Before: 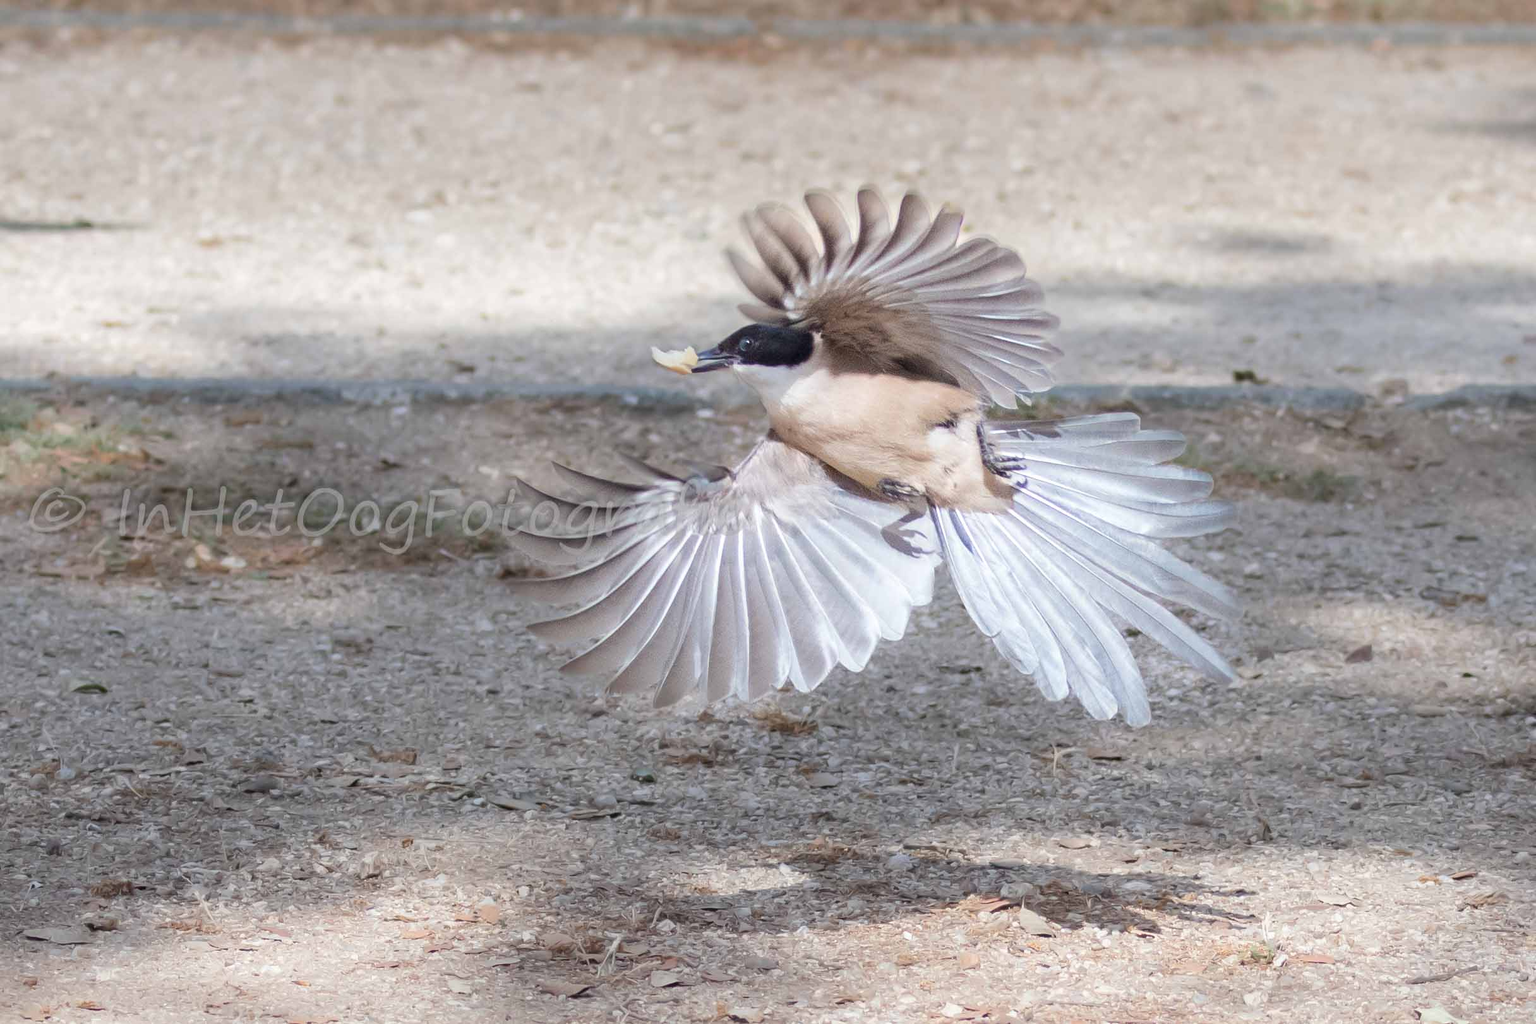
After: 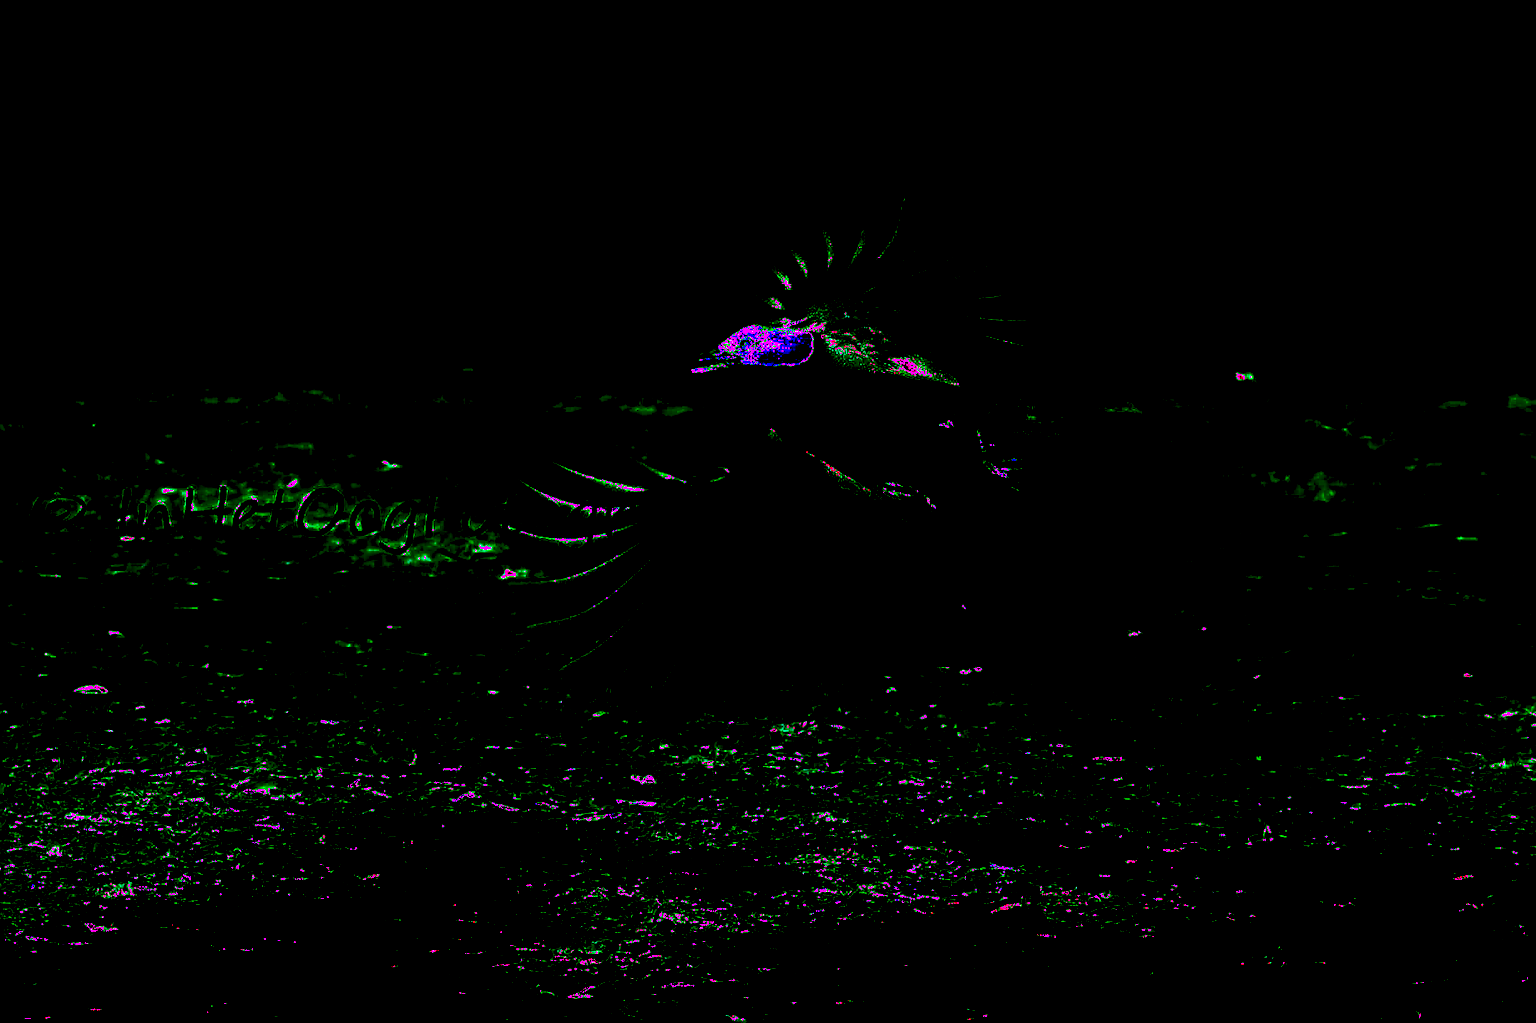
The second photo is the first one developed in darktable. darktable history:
shadows and highlights: soften with gaussian
exposure: compensate exposure bias true, compensate highlight preservation false
white balance: red 8, blue 8
sharpen: amount 0.75
